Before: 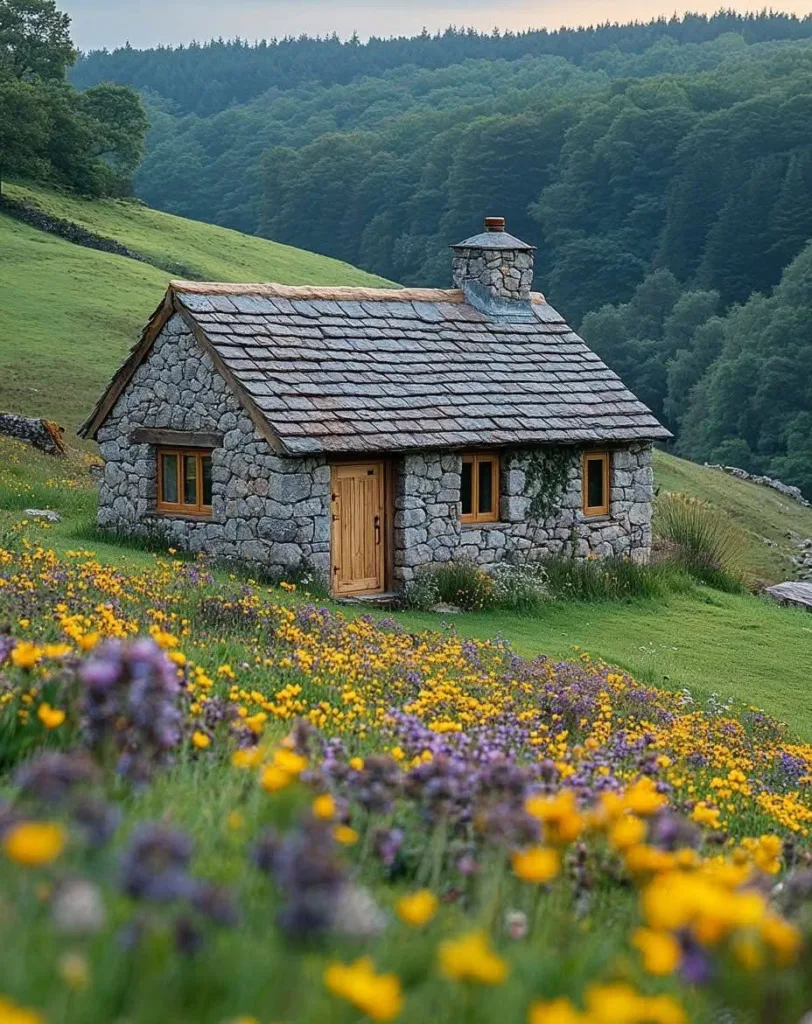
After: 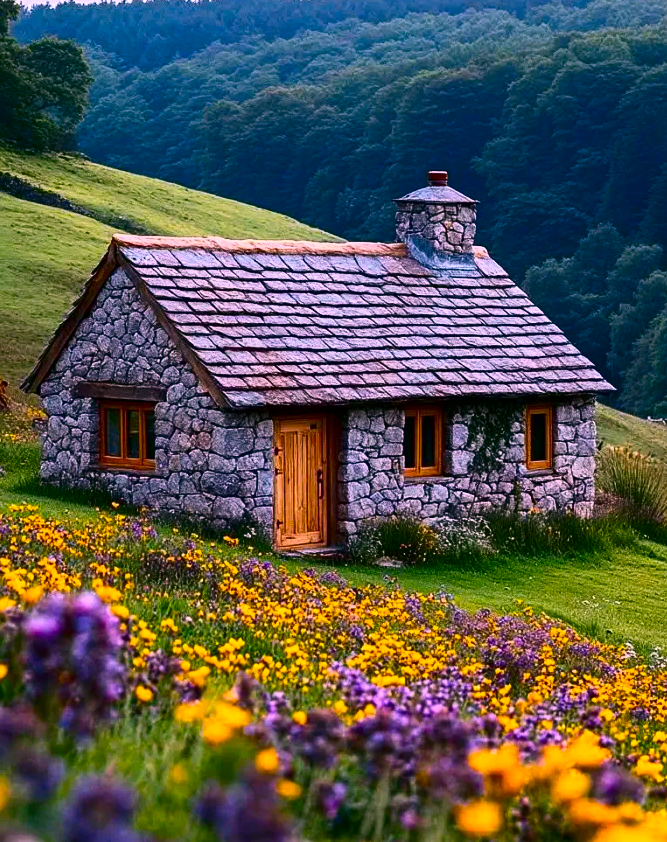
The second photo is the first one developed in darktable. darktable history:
white balance: red 1.066, blue 1.119
color correction: highlights a* 12.23, highlights b* 5.41
color balance rgb: linear chroma grading › global chroma 15%, perceptual saturation grading › global saturation 30%
contrast brightness saturation: contrast 0.32, brightness -0.08, saturation 0.17
shadows and highlights: shadows 0, highlights 40
crop and rotate: left 7.196%, top 4.574%, right 10.605%, bottom 13.178%
